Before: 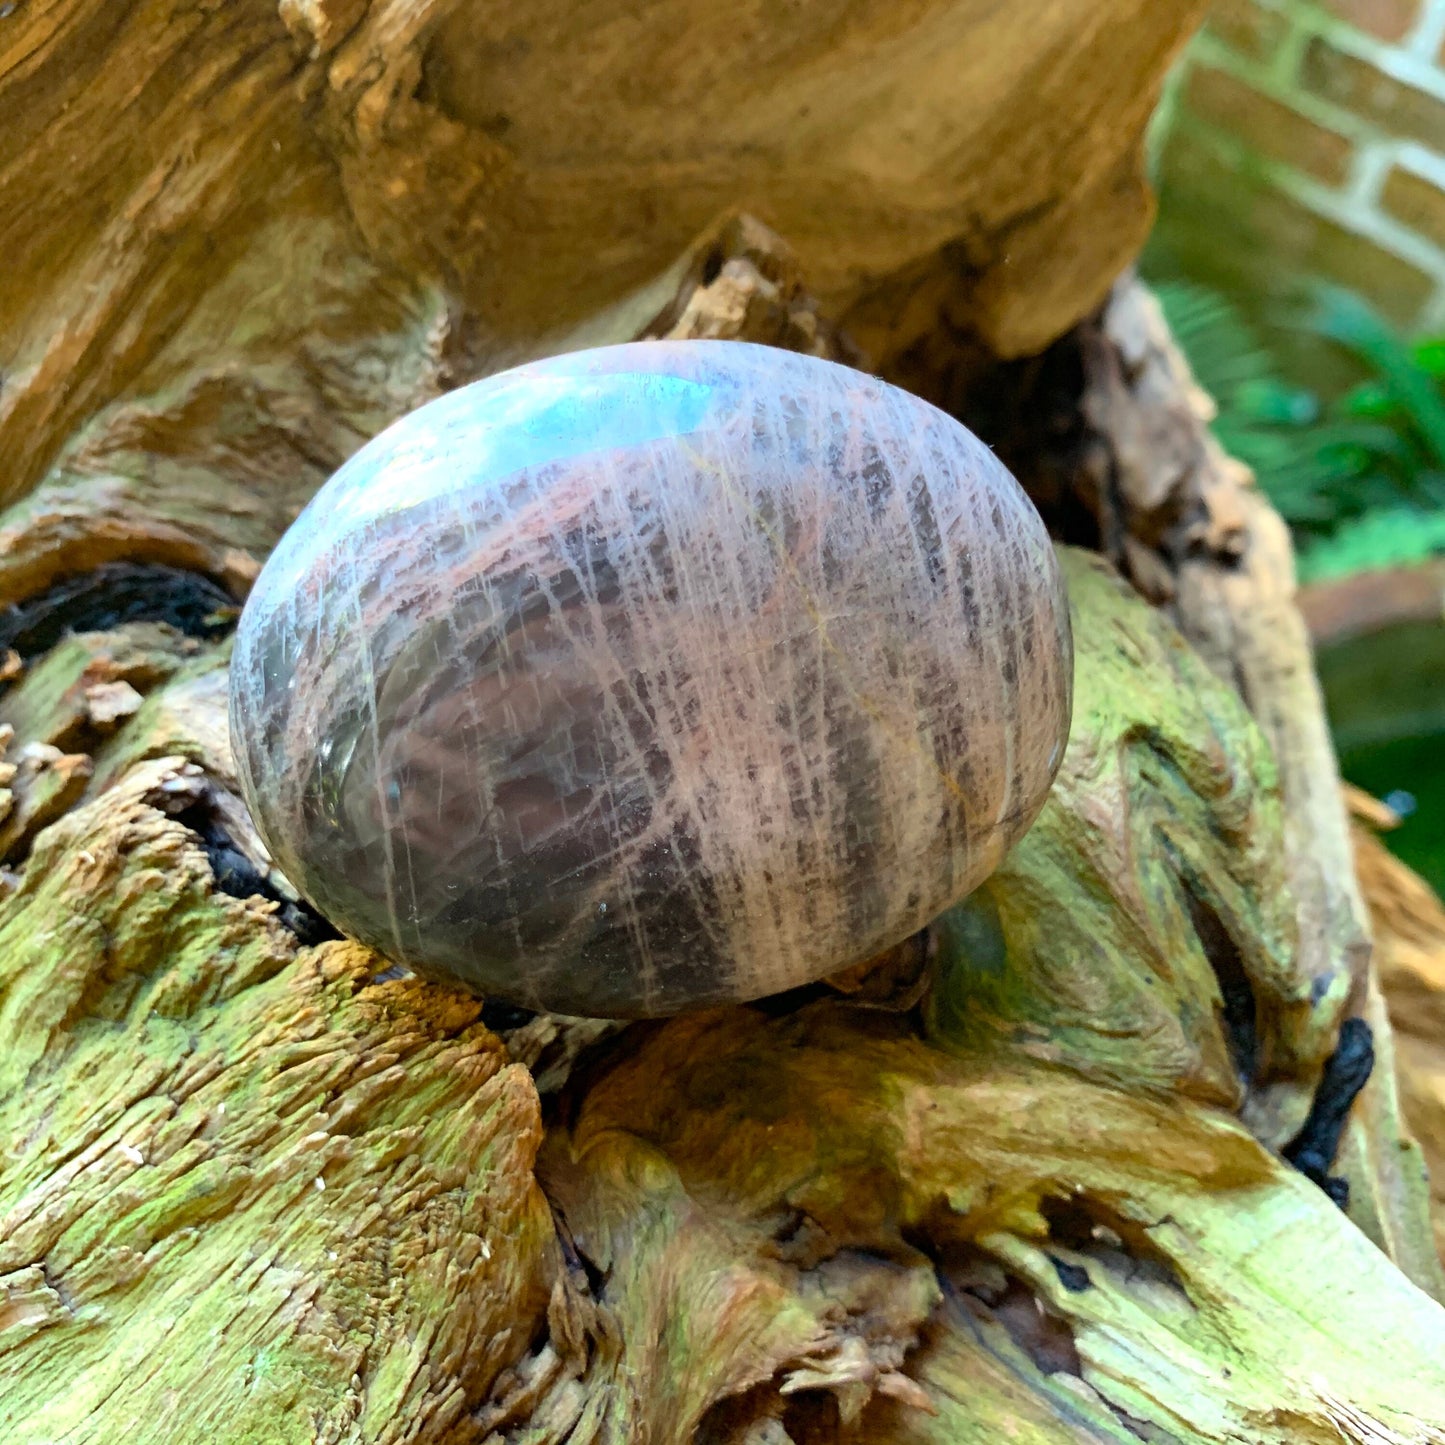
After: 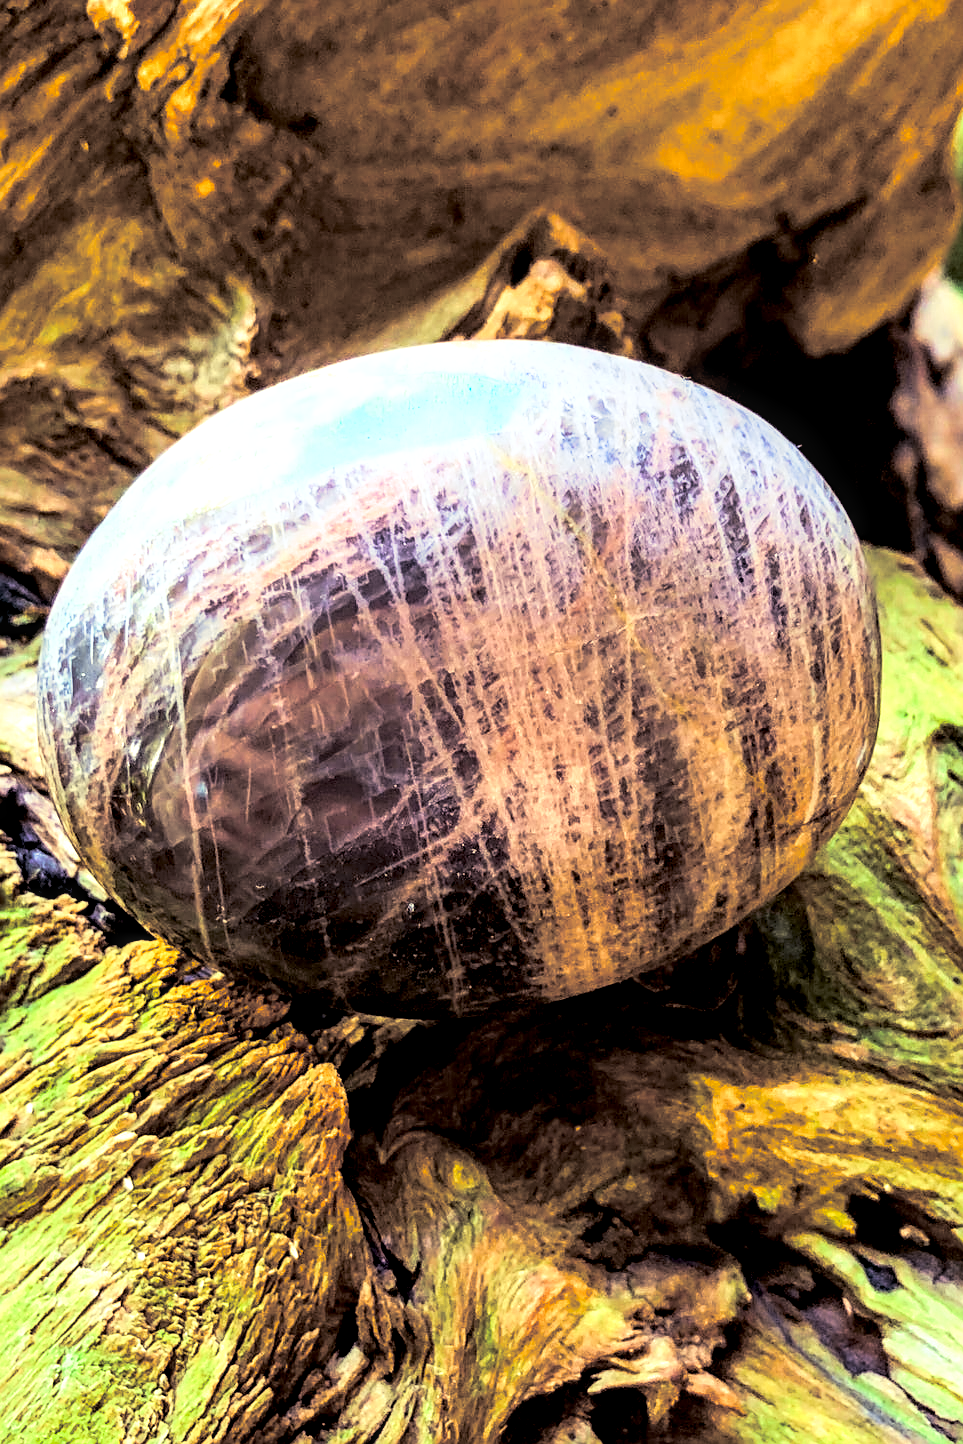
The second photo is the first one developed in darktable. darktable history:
sharpen: on, module defaults
color balance rgb: shadows lift › luminance -21.66%, shadows lift › chroma 8.98%, shadows lift › hue 283.37°, power › chroma 1.55%, power › hue 25.59°, highlights gain › luminance 6.08%, highlights gain › chroma 2.55%, highlights gain › hue 90°, global offset › luminance -0.87%, perceptual saturation grading › global saturation 27.49%, perceptual saturation grading › highlights -28.39%, perceptual saturation grading › mid-tones 15.22%, perceptual saturation grading › shadows 33.98%, perceptual brilliance grading › highlights 10%, perceptual brilliance grading › mid-tones 5%
local contrast: detail 150%
split-toning: shadows › hue 43.2°, shadows › saturation 0, highlights › hue 50.4°, highlights › saturation 1
crop and rotate: left 13.342%, right 19.991%
tone curve: curves: ch0 [(0, 0) (0.091, 0.075) (0.389, 0.441) (0.696, 0.808) (0.844, 0.908) (0.909, 0.942) (1, 0.973)]; ch1 [(0, 0) (0.437, 0.404) (0.48, 0.486) (0.5, 0.5) (0.529, 0.556) (0.58, 0.606) (0.616, 0.654) (1, 1)]; ch2 [(0, 0) (0.442, 0.415) (0.5, 0.5) (0.535, 0.567) (0.585, 0.632) (1, 1)], color space Lab, independent channels, preserve colors none
exposure: black level correction 0.002, exposure -0.1 EV, compensate highlight preservation false
